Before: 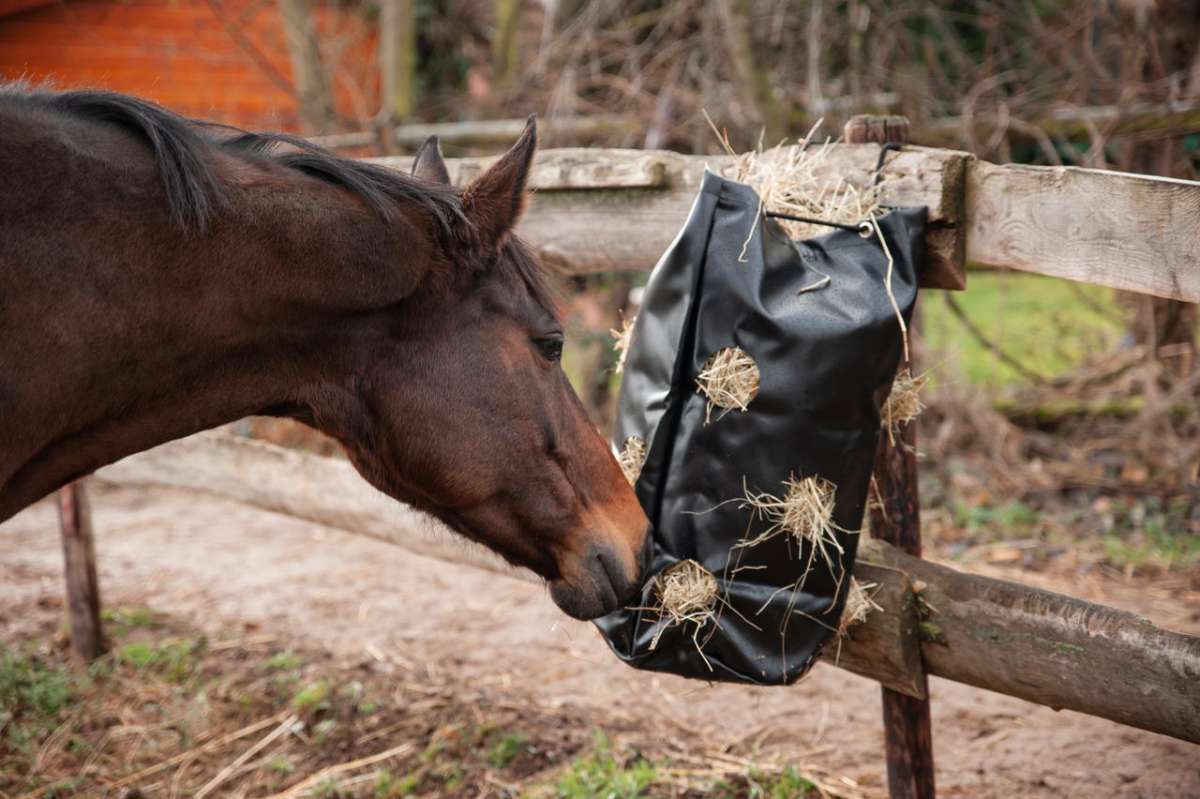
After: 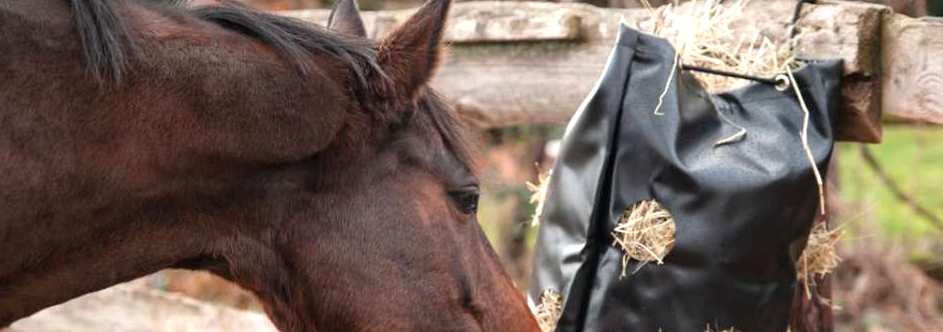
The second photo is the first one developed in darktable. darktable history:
shadows and highlights: shadows 25, highlights -25
crop: left 7.036%, top 18.398%, right 14.379%, bottom 40.043%
exposure: black level correction 0, exposure 0.5 EV, compensate highlight preservation false
